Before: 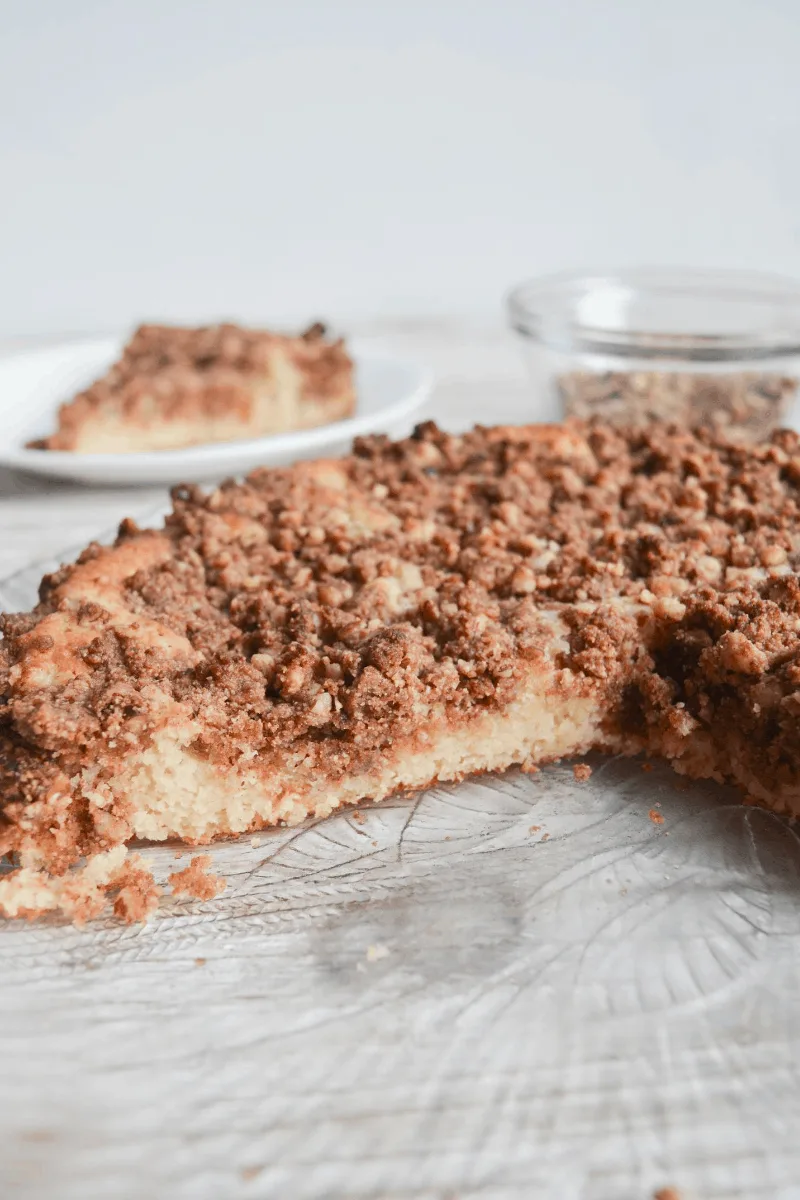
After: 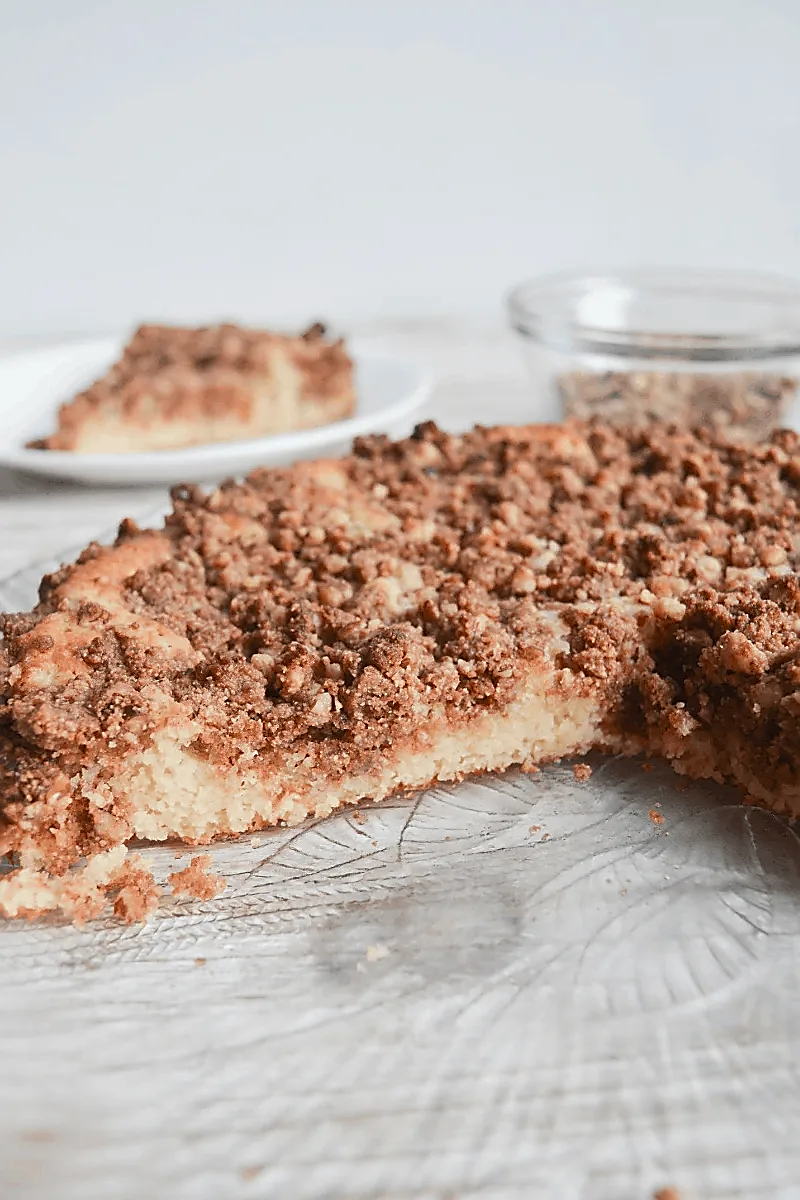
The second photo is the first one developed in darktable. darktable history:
sharpen: radius 1.383, amount 1.237, threshold 0.77
